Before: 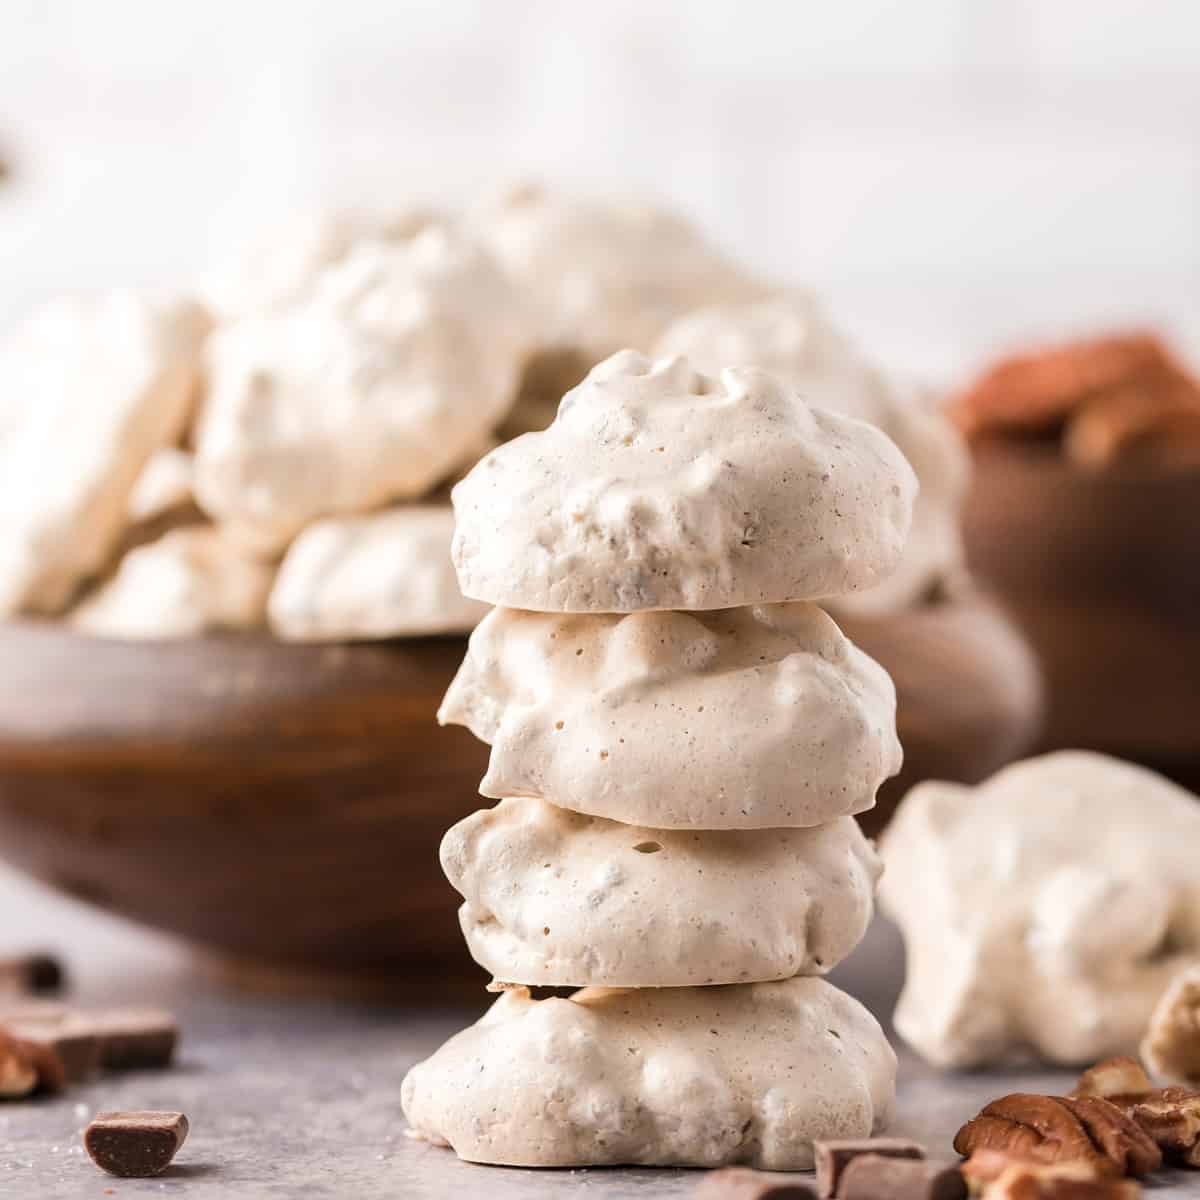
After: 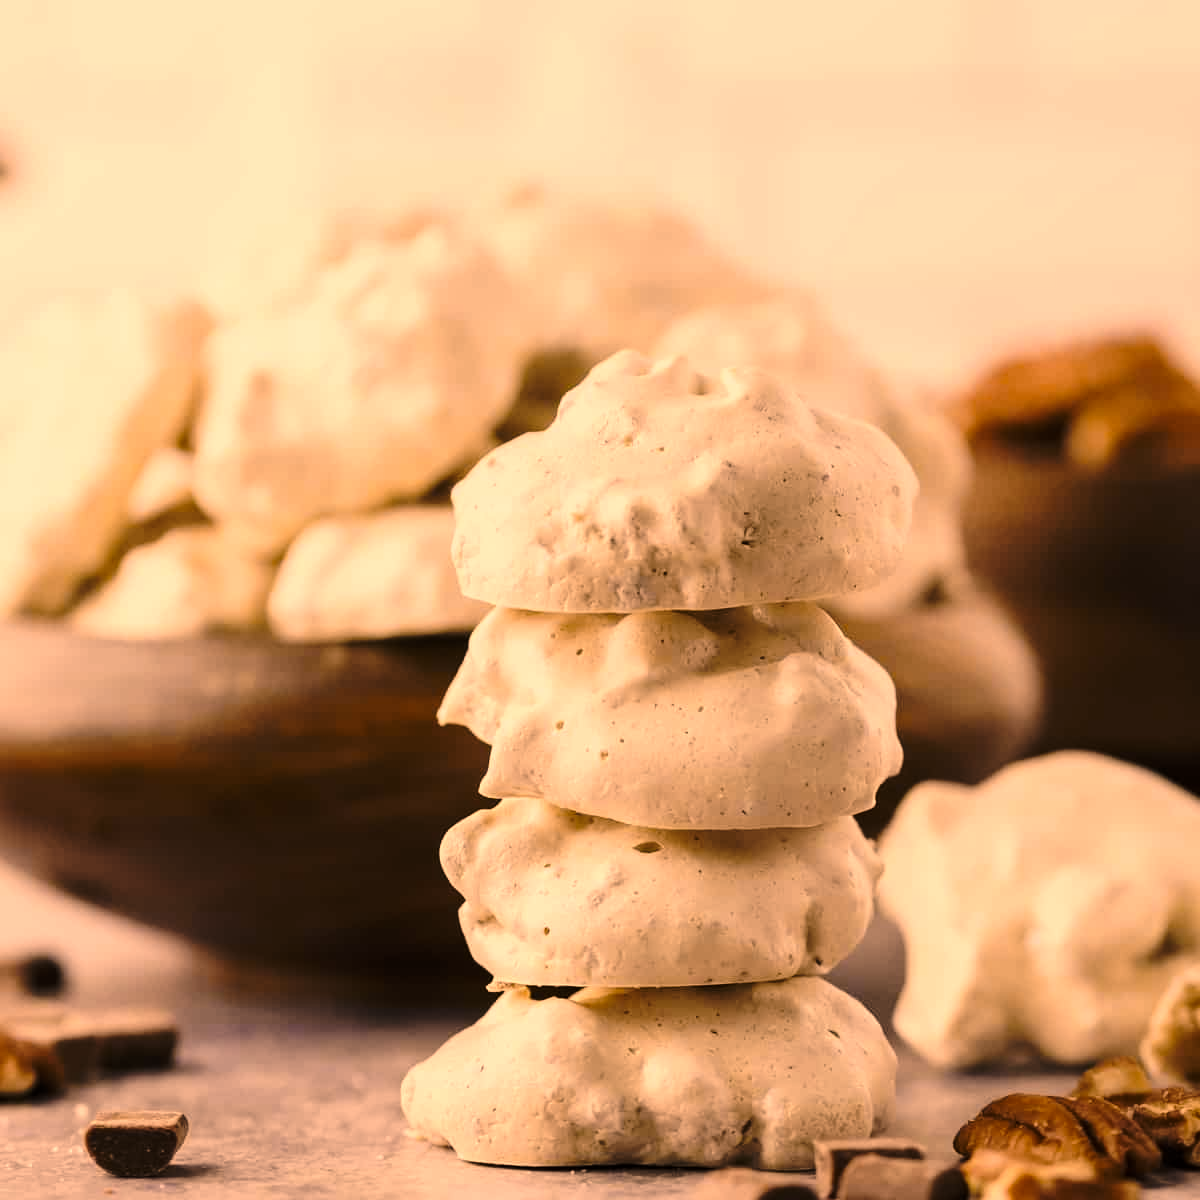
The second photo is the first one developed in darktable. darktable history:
color contrast: green-magenta contrast 0.85, blue-yellow contrast 1.25, unbound 0
base curve: curves: ch0 [(0, 0) (0.073, 0.04) (0.157, 0.139) (0.492, 0.492) (0.758, 0.758) (1, 1)], preserve colors none
color correction: highlights a* 40, highlights b* 40, saturation 0.69
